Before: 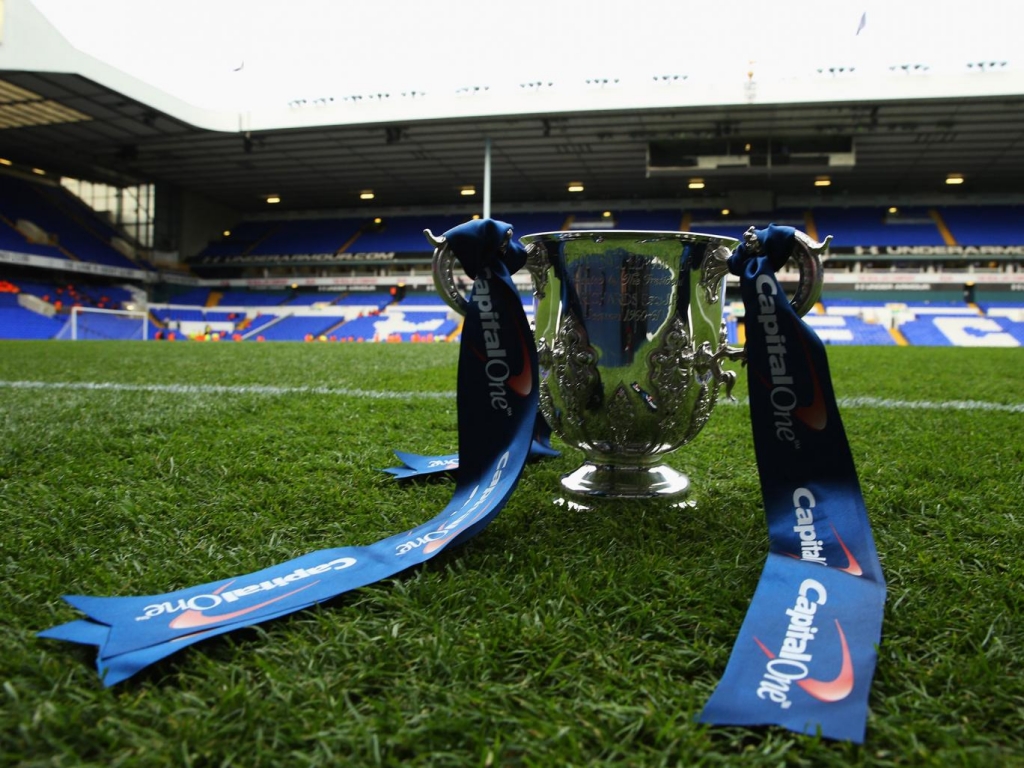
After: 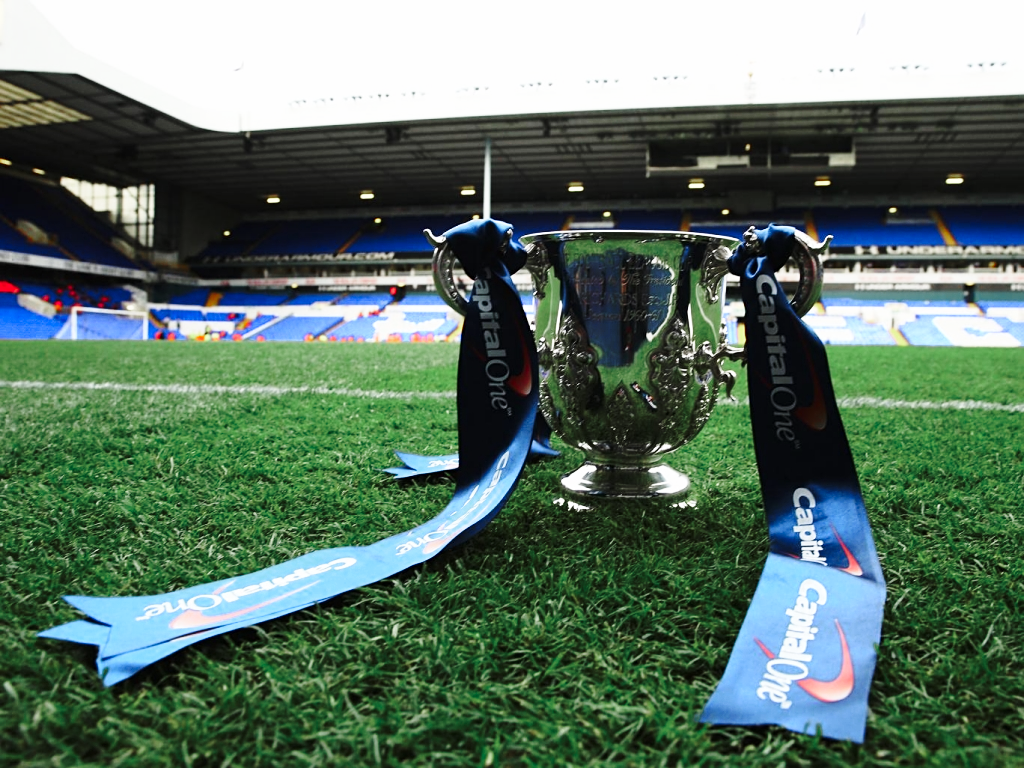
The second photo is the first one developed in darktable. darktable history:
color zones: curves: ch0 [(0, 0.466) (0.128, 0.466) (0.25, 0.5) (0.375, 0.456) (0.5, 0.5) (0.625, 0.5) (0.737, 0.652) (0.875, 0.5)]; ch1 [(0, 0.603) (0.125, 0.618) (0.261, 0.348) (0.372, 0.353) (0.497, 0.363) (0.611, 0.45) (0.731, 0.427) (0.875, 0.518) (0.998, 0.652)]; ch2 [(0, 0.559) (0.125, 0.451) (0.253, 0.564) (0.37, 0.578) (0.5, 0.466) (0.625, 0.471) (0.731, 0.471) (0.88, 0.485)]
sharpen: amount 0.2
base curve: curves: ch0 [(0, 0) (0.028, 0.03) (0.121, 0.232) (0.46, 0.748) (0.859, 0.968) (1, 1)], preserve colors none
